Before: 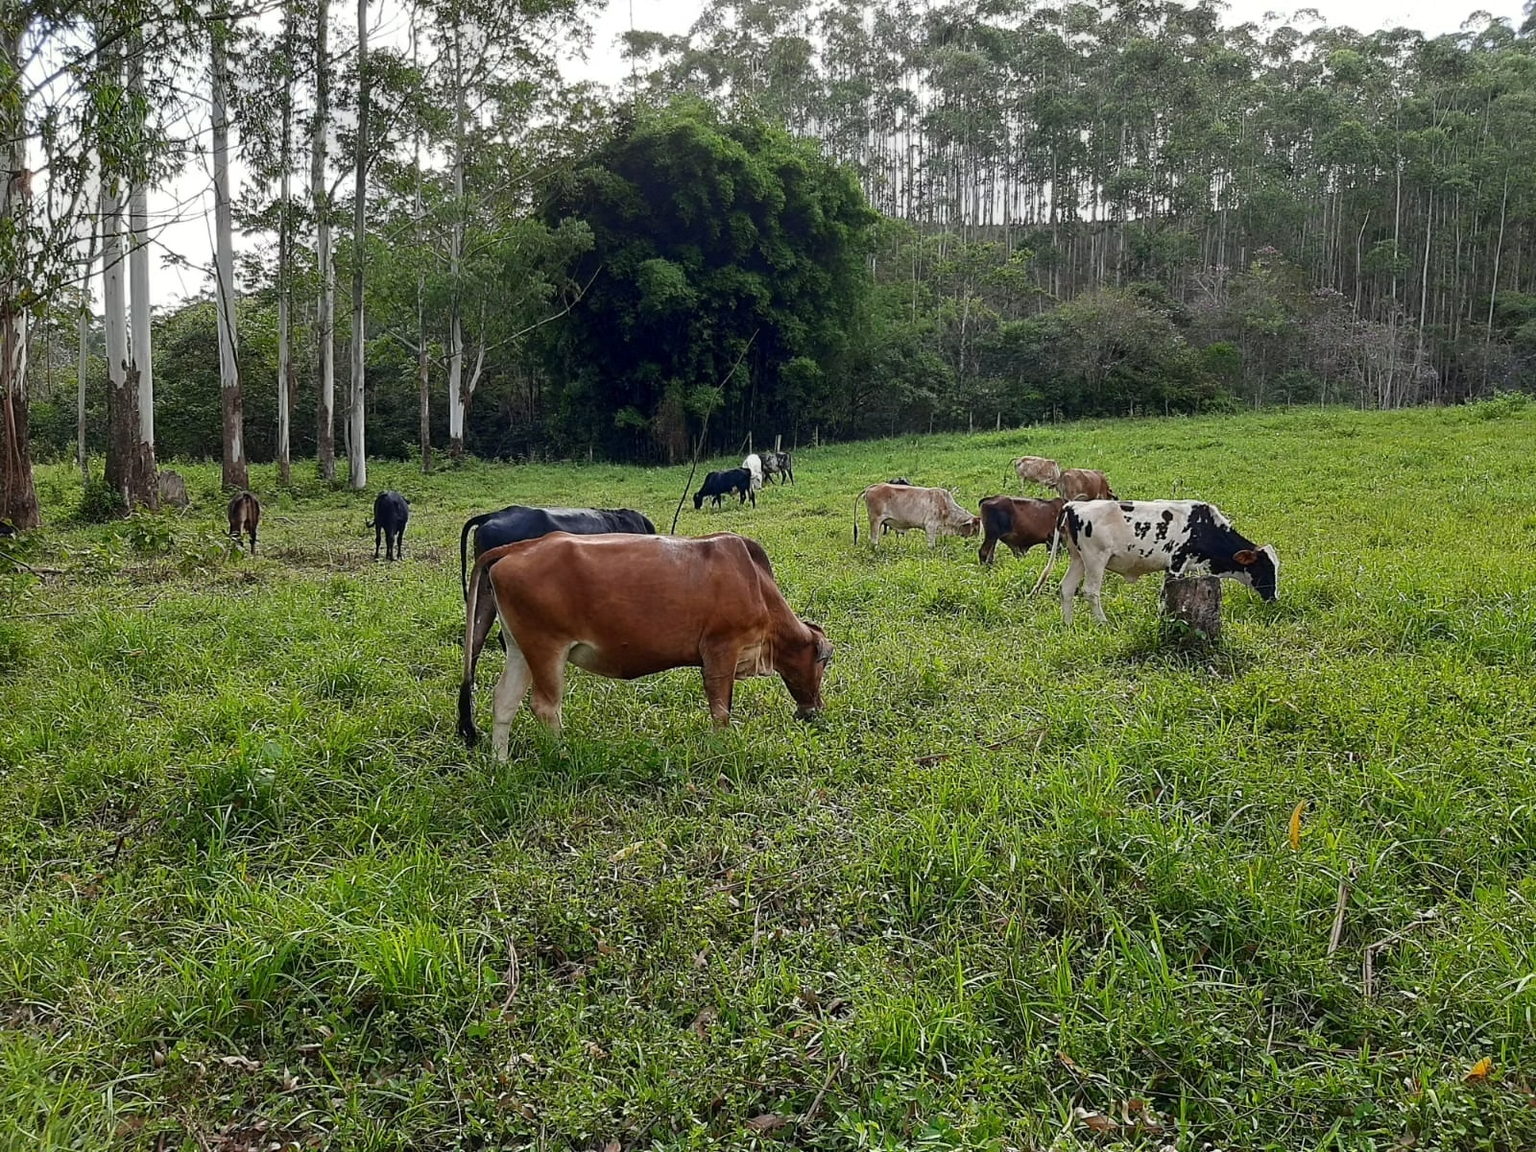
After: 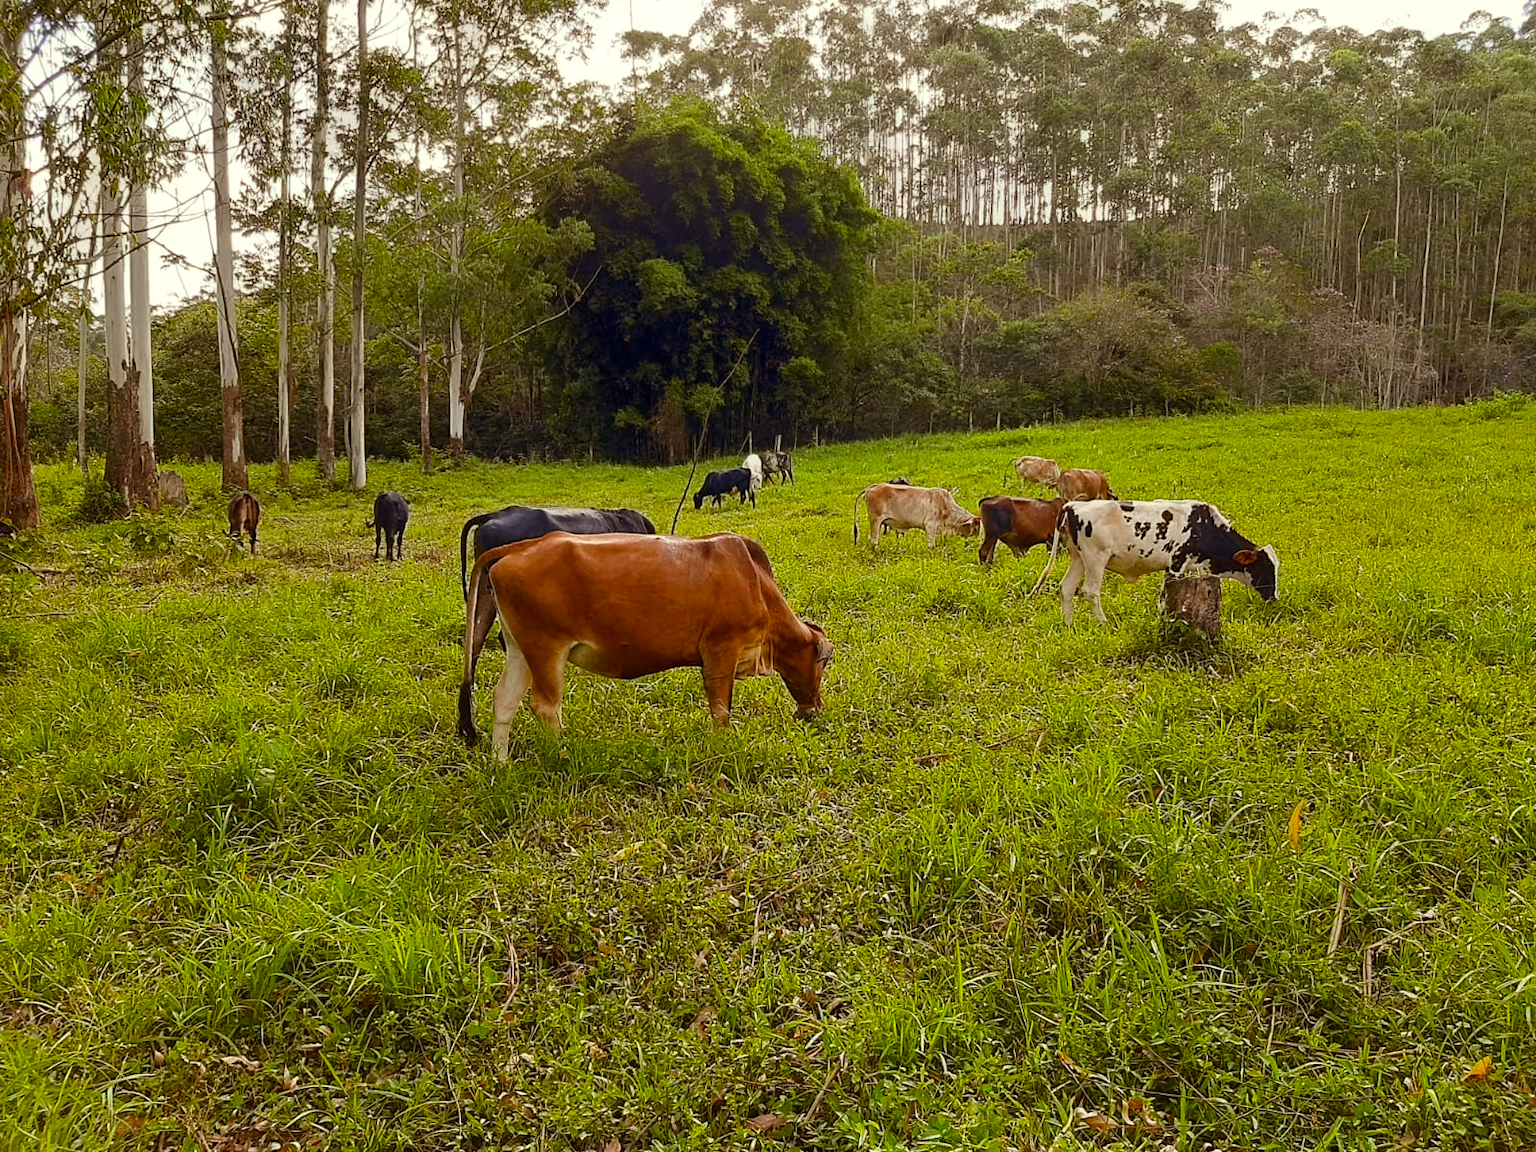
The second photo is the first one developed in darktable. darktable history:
color balance rgb: shadows lift › chroma 0.879%, shadows lift › hue 114.17°, power › luminance 9.793%, power › chroma 2.802%, power › hue 57.11°, perceptual saturation grading › global saturation 31.084%
